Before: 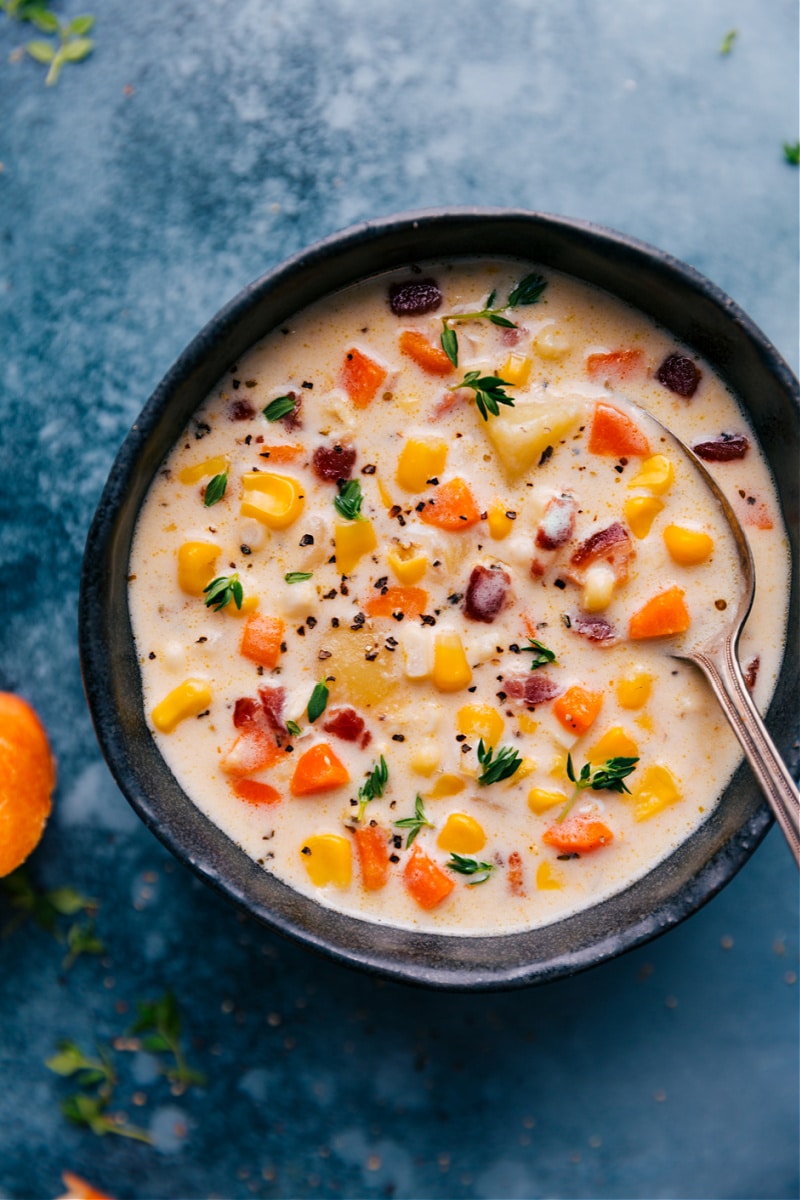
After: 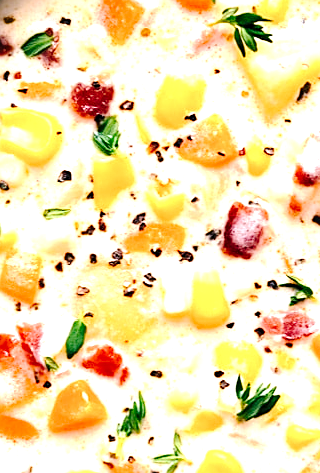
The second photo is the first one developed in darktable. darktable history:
sharpen: on, module defaults
exposure: black level correction 0, exposure 0.692 EV, compensate highlight preservation false
crop: left 30.284%, top 30.381%, right 29.621%, bottom 30.155%
tone curve: curves: ch0 [(0, 0) (0.003, 0.015) (0.011, 0.021) (0.025, 0.032) (0.044, 0.046) (0.069, 0.062) (0.1, 0.08) (0.136, 0.117) (0.177, 0.165) (0.224, 0.221) (0.277, 0.298) (0.335, 0.385) (0.399, 0.469) (0.468, 0.558) (0.543, 0.637) (0.623, 0.708) (0.709, 0.771) (0.801, 0.84) (0.898, 0.907) (1, 1)], preserve colors none
tone equalizer: -8 EV -0.749 EV, -7 EV -0.675 EV, -6 EV -0.562 EV, -5 EV -0.397 EV, -3 EV 0.367 EV, -2 EV 0.6 EV, -1 EV 0.68 EV, +0 EV 0.771 EV
